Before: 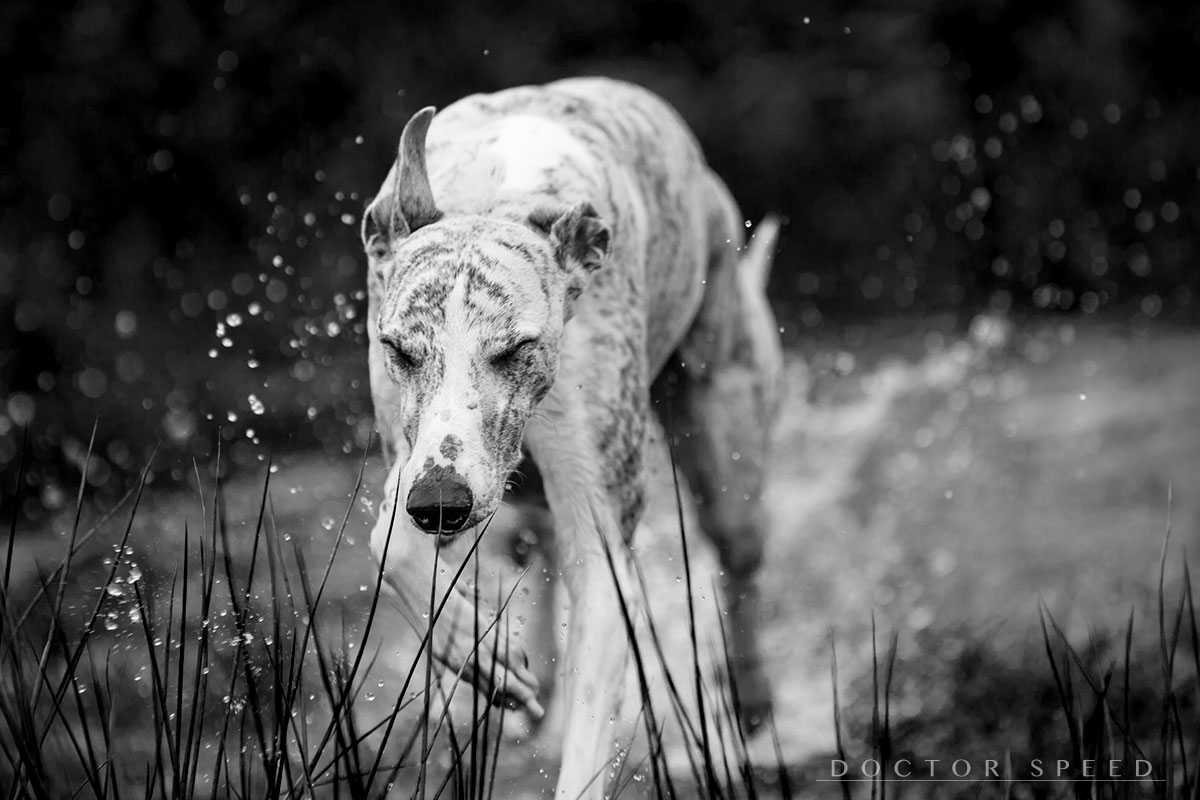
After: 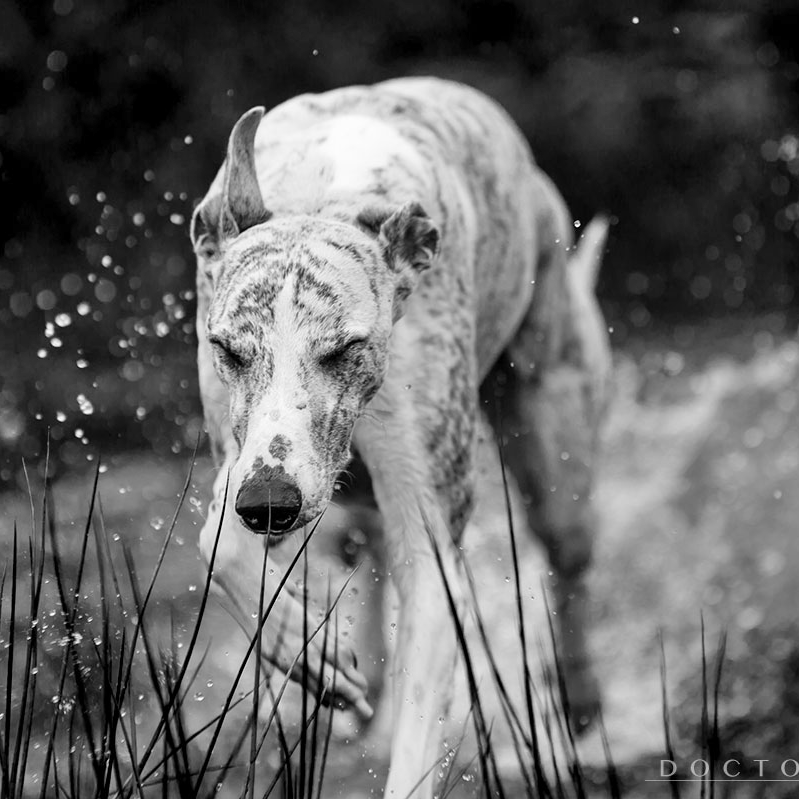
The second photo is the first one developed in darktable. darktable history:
crop and rotate: left 14.292%, right 19.041%
shadows and highlights: radius 100.41, shadows 50.55, highlights -64.36, highlights color adjustment 49.82%, soften with gaussian
